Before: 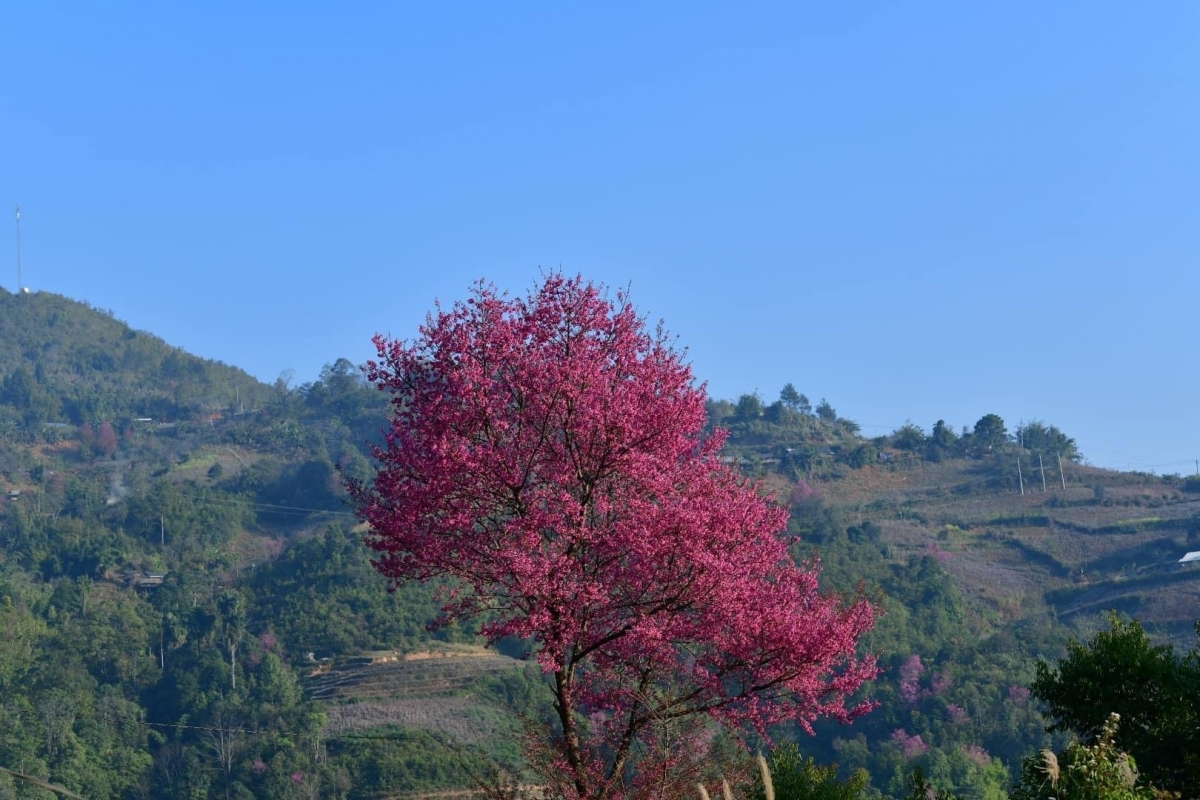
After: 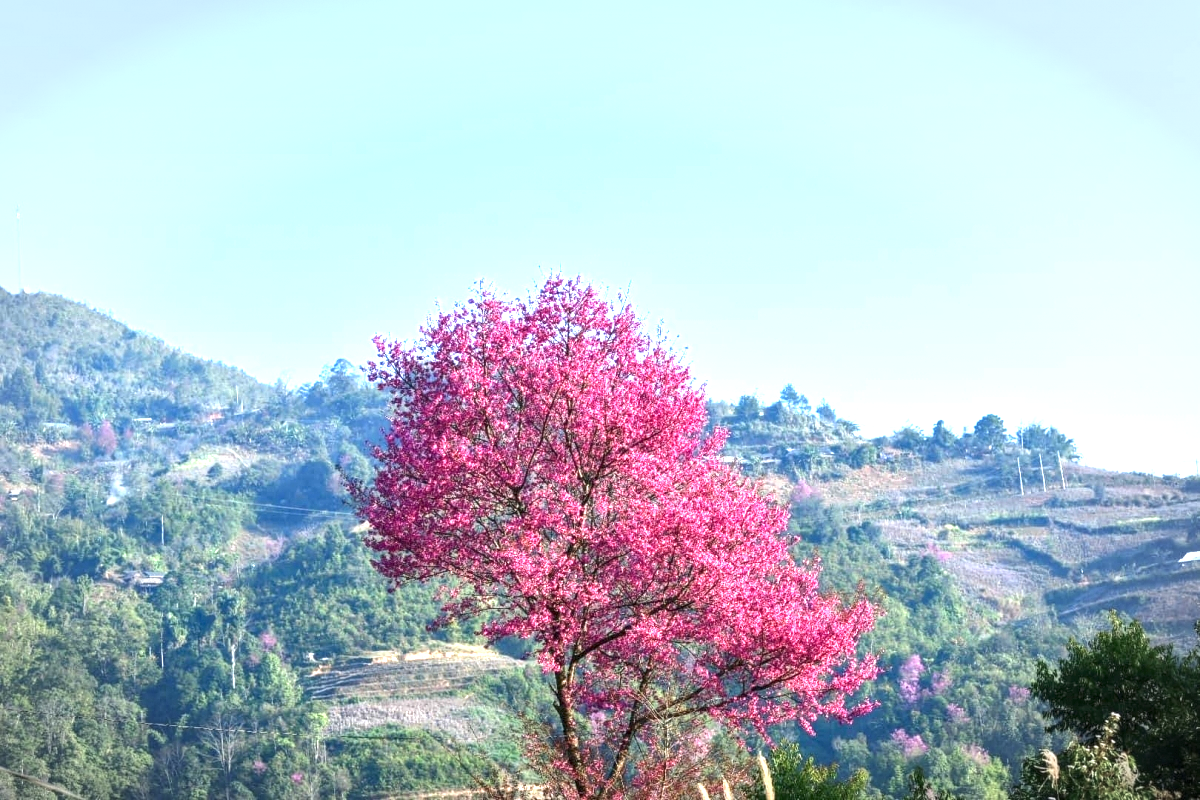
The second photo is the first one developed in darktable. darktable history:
shadows and highlights: shadows 25.83, highlights -25.2
local contrast: detail 130%
exposure: black level correction 0, exposure 2.097 EV, compensate highlight preservation false
vignetting: center (-0.038, 0.144), automatic ratio true
